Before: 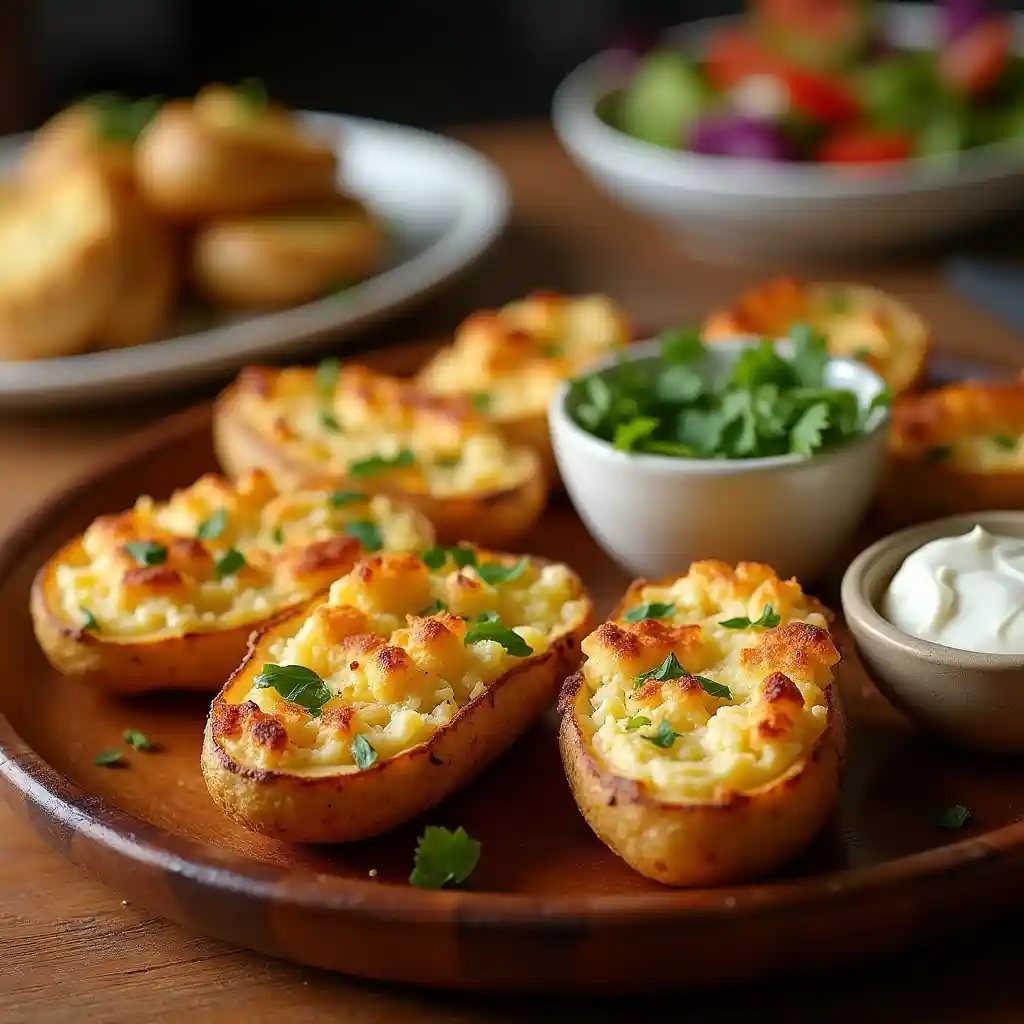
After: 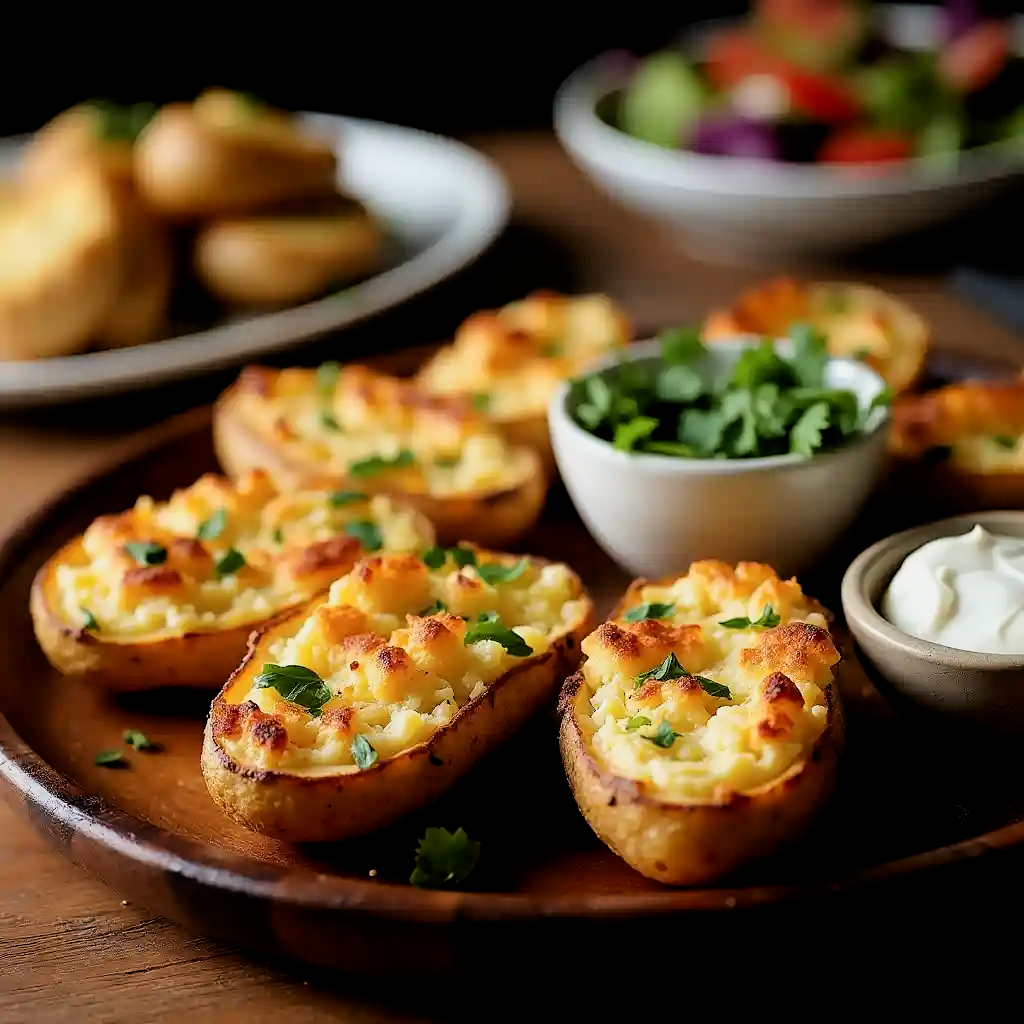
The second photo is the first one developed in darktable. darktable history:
rgb curve: curves: ch0 [(0, 0) (0.136, 0.078) (0.262, 0.245) (0.414, 0.42) (1, 1)], compensate middle gray true, preserve colors basic power
filmic rgb: black relative exposure -5 EV, white relative exposure 3.2 EV, hardness 3.42, contrast 1.2, highlights saturation mix -30%
shadows and highlights: shadows -30, highlights 30
